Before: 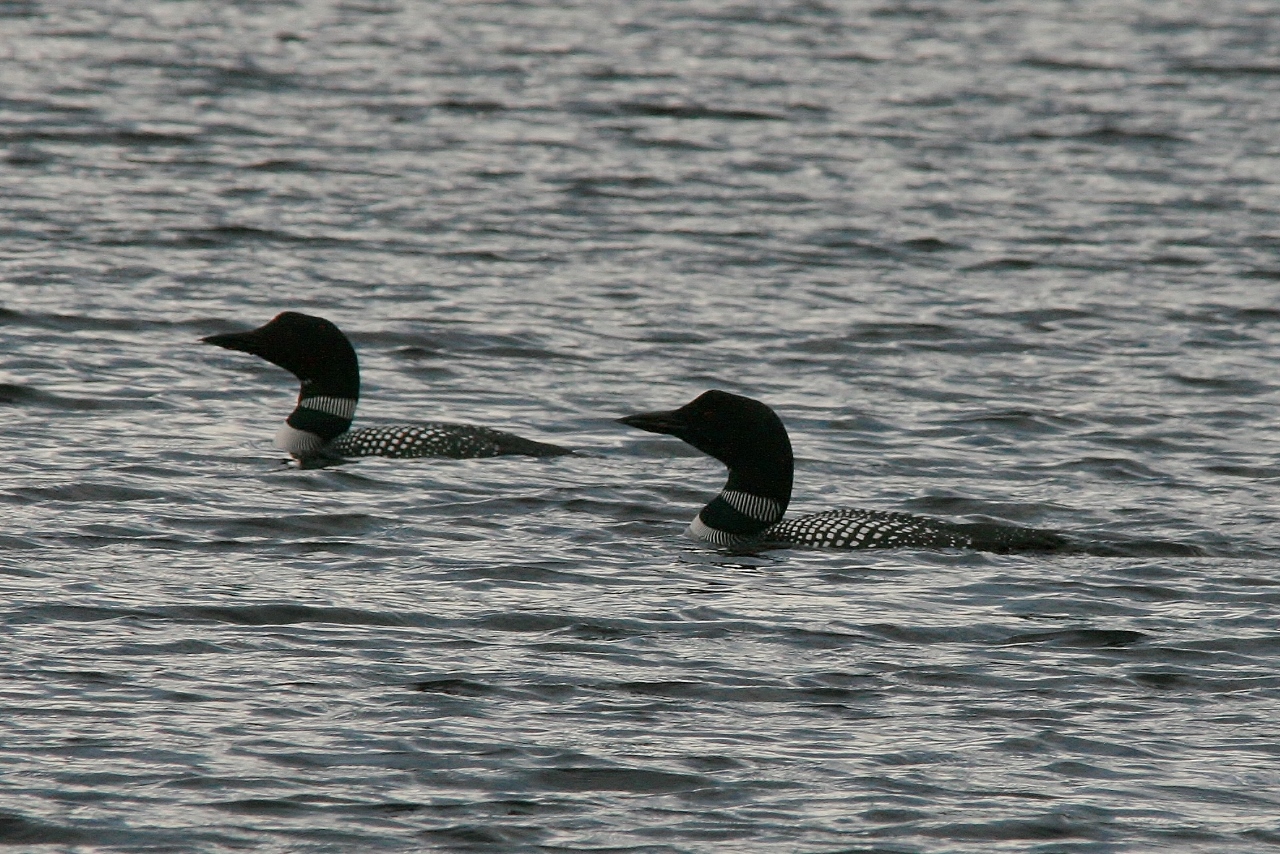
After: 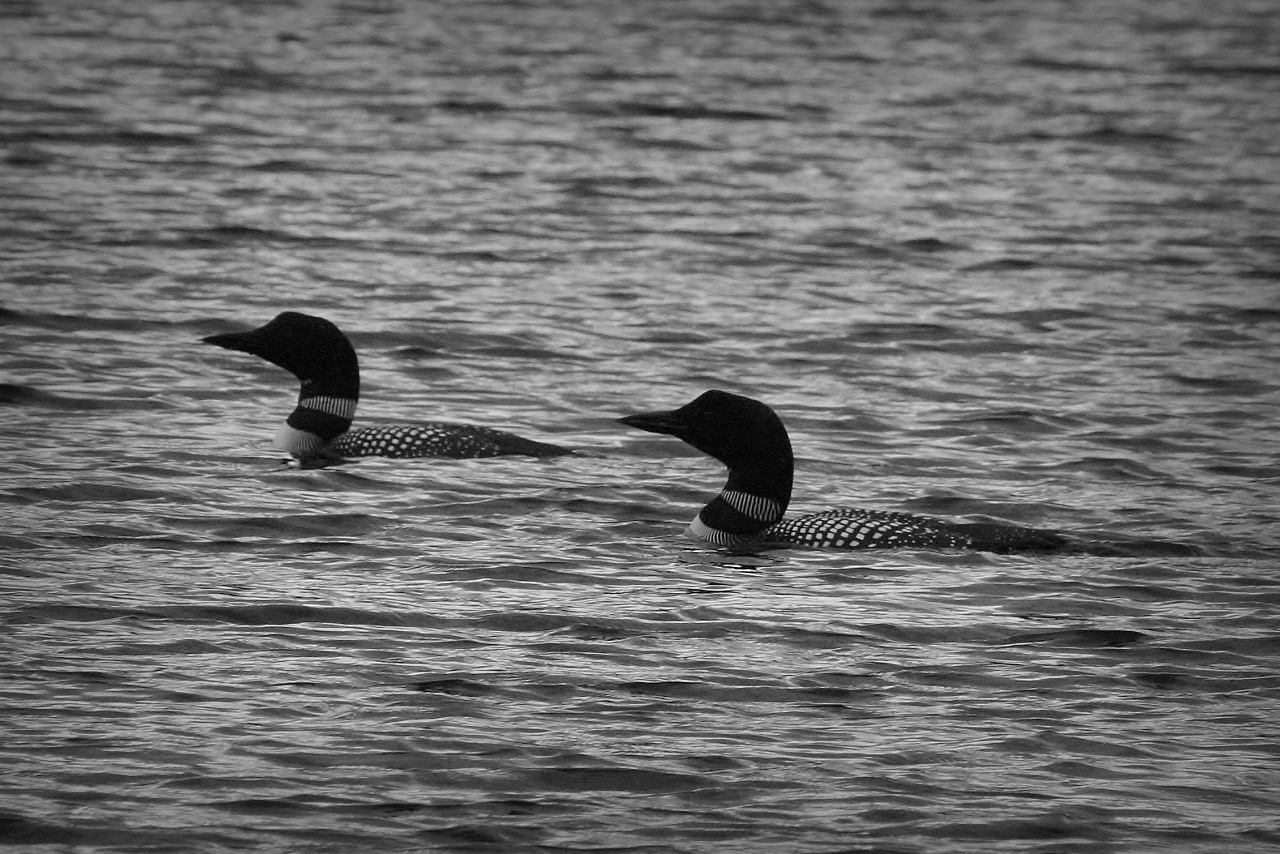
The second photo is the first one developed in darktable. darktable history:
white balance: red 1.05, blue 1.072
monochrome: on, module defaults
vignetting: fall-off start 53.2%, brightness -0.594, saturation 0, automatic ratio true, width/height ratio 1.313, shape 0.22, unbound false
